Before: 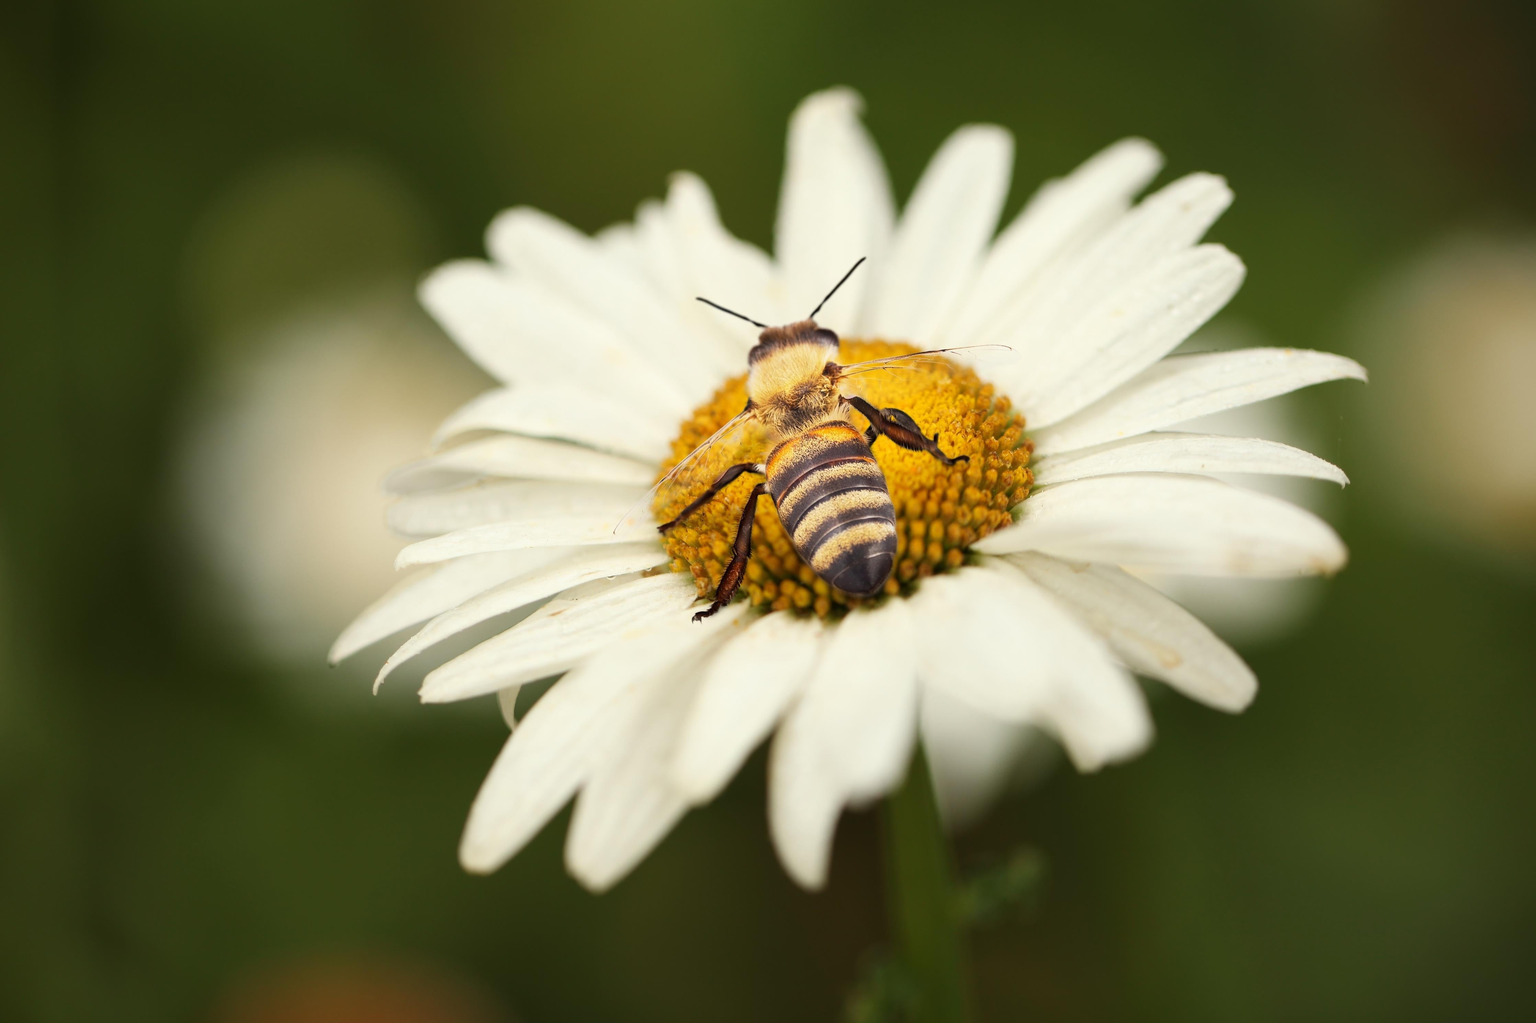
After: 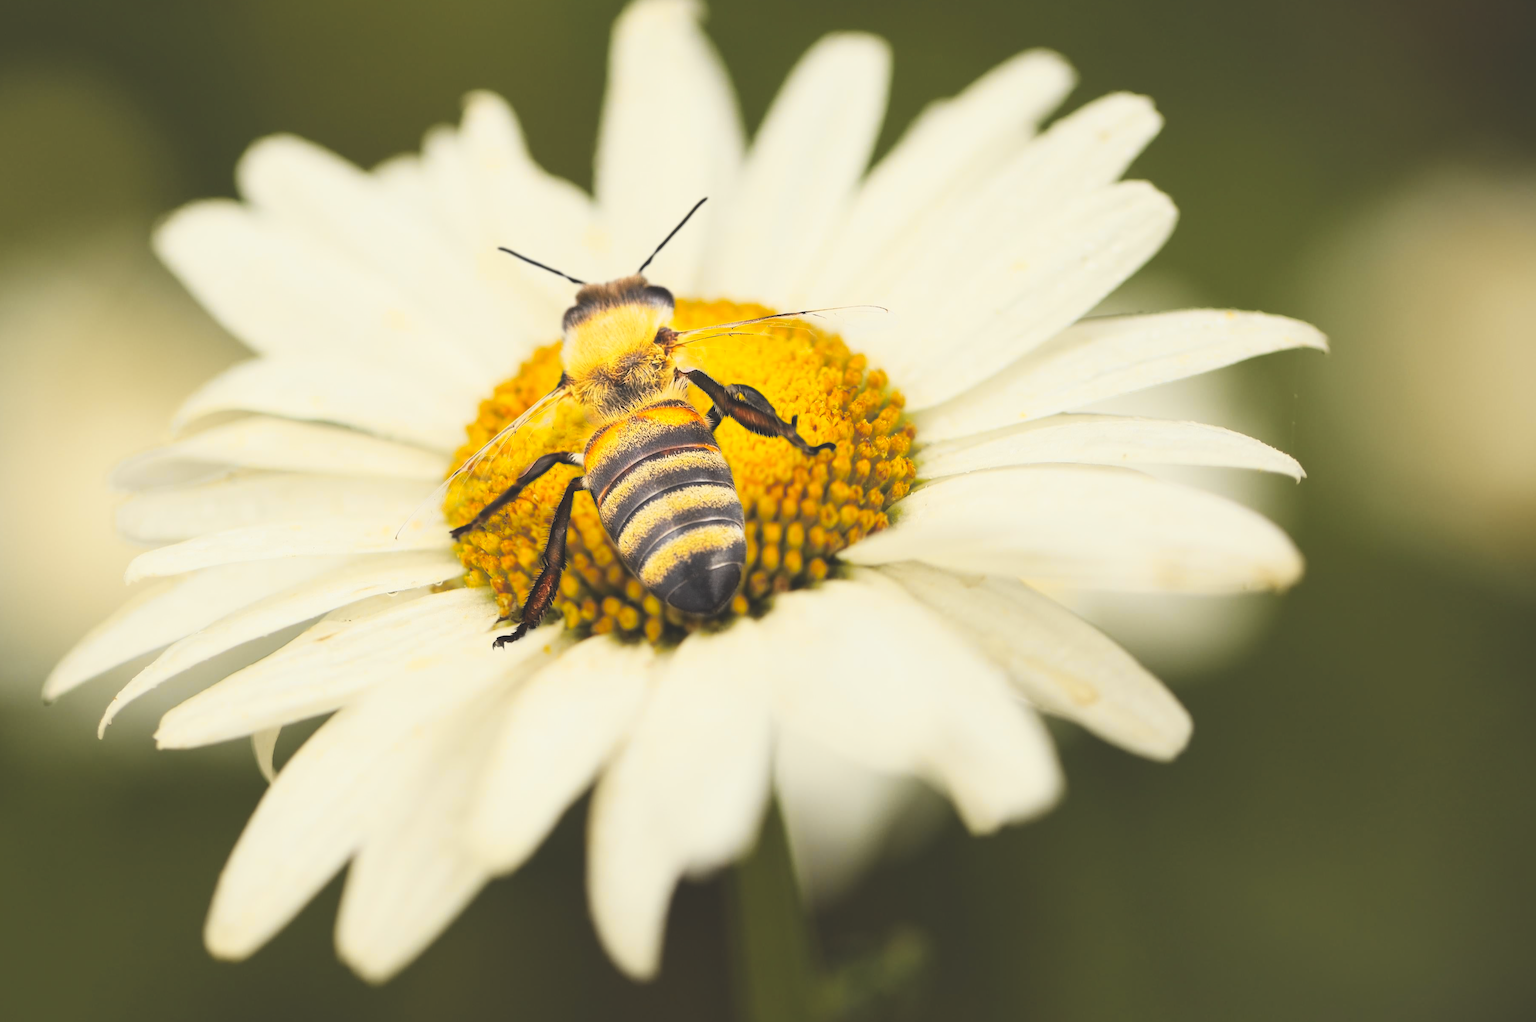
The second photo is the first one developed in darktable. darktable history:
tone curve: curves: ch0 [(0, 0) (0.136, 0.084) (0.346, 0.366) (0.489, 0.559) (0.66, 0.748) (0.849, 0.902) (1, 0.974)]; ch1 [(0, 0) (0.353, 0.344) (0.45, 0.46) (0.498, 0.498) (0.521, 0.512) (0.563, 0.559) (0.592, 0.605) (0.641, 0.673) (1, 1)]; ch2 [(0, 0) (0.333, 0.346) (0.375, 0.375) (0.424, 0.43) (0.476, 0.492) (0.502, 0.502) (0.524, 0.531) (0.579, 0.61) (0.612, 0.644) (0.641, 0.722) (1, 1)], color space Lab, independent channels, preserve colors none
crop: left 19.159%, top 9.58%, bottom 9.58%
exposure: black level correction -0.03, compensate highlight preservation false
